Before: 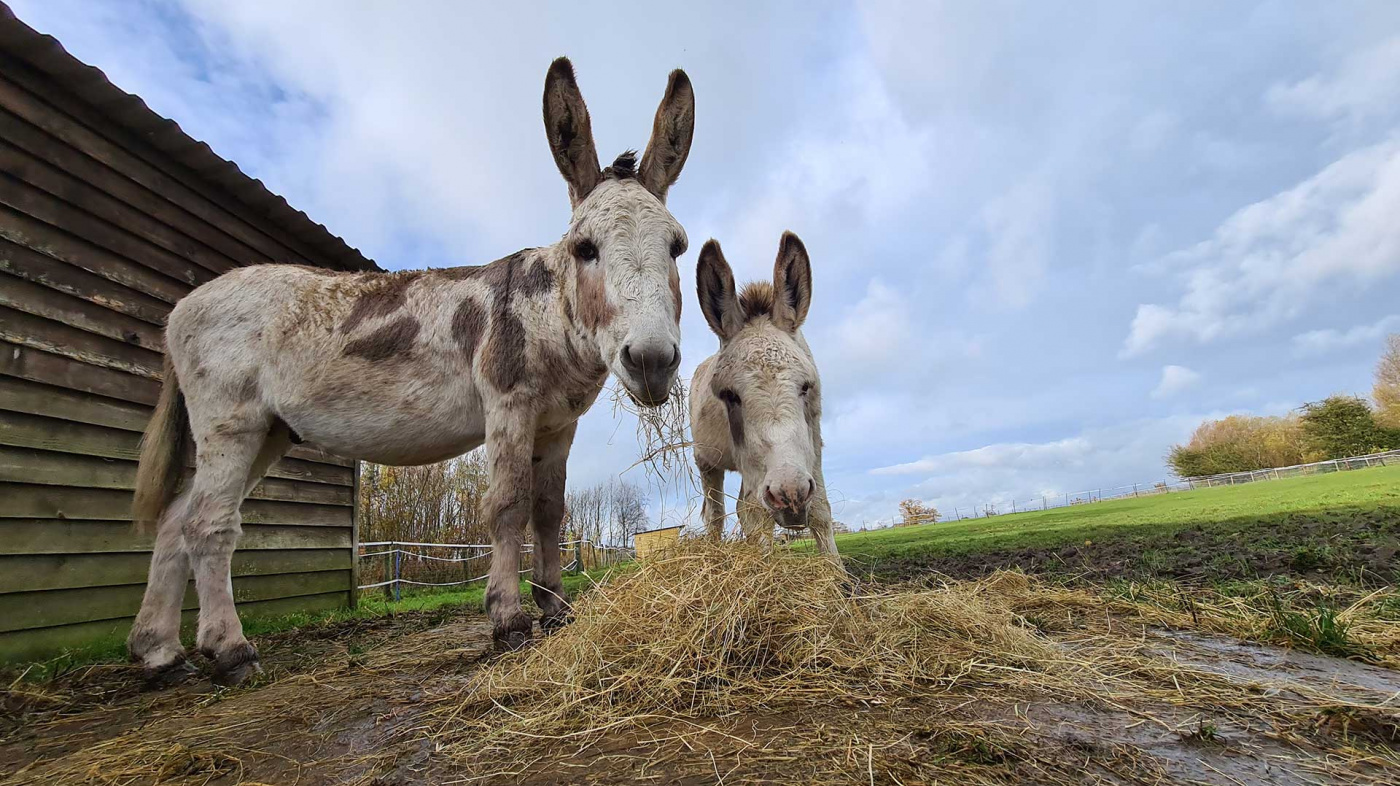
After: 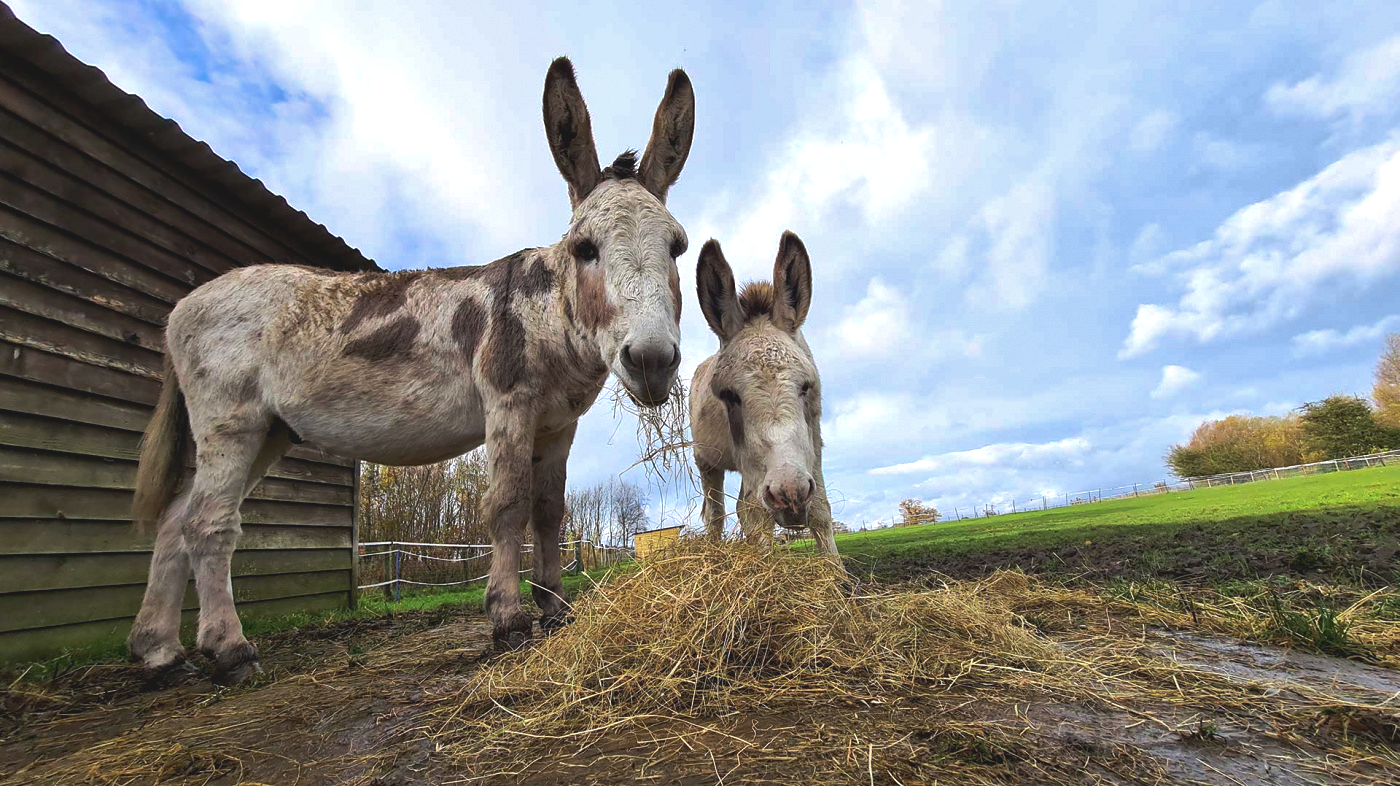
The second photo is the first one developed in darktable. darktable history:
tone curve: curves: ch0 [(0, 0.081) (0.483, 0.453) (0.881, 0.992)], preserve colors none
exposure: black level correction 0.005, exposure 0.005 EV, compensate exposure bias true, compensate highlight preservation false
shadows and highlights: shadows 9.51, white point adjustment 0.947, highlights -39.27
